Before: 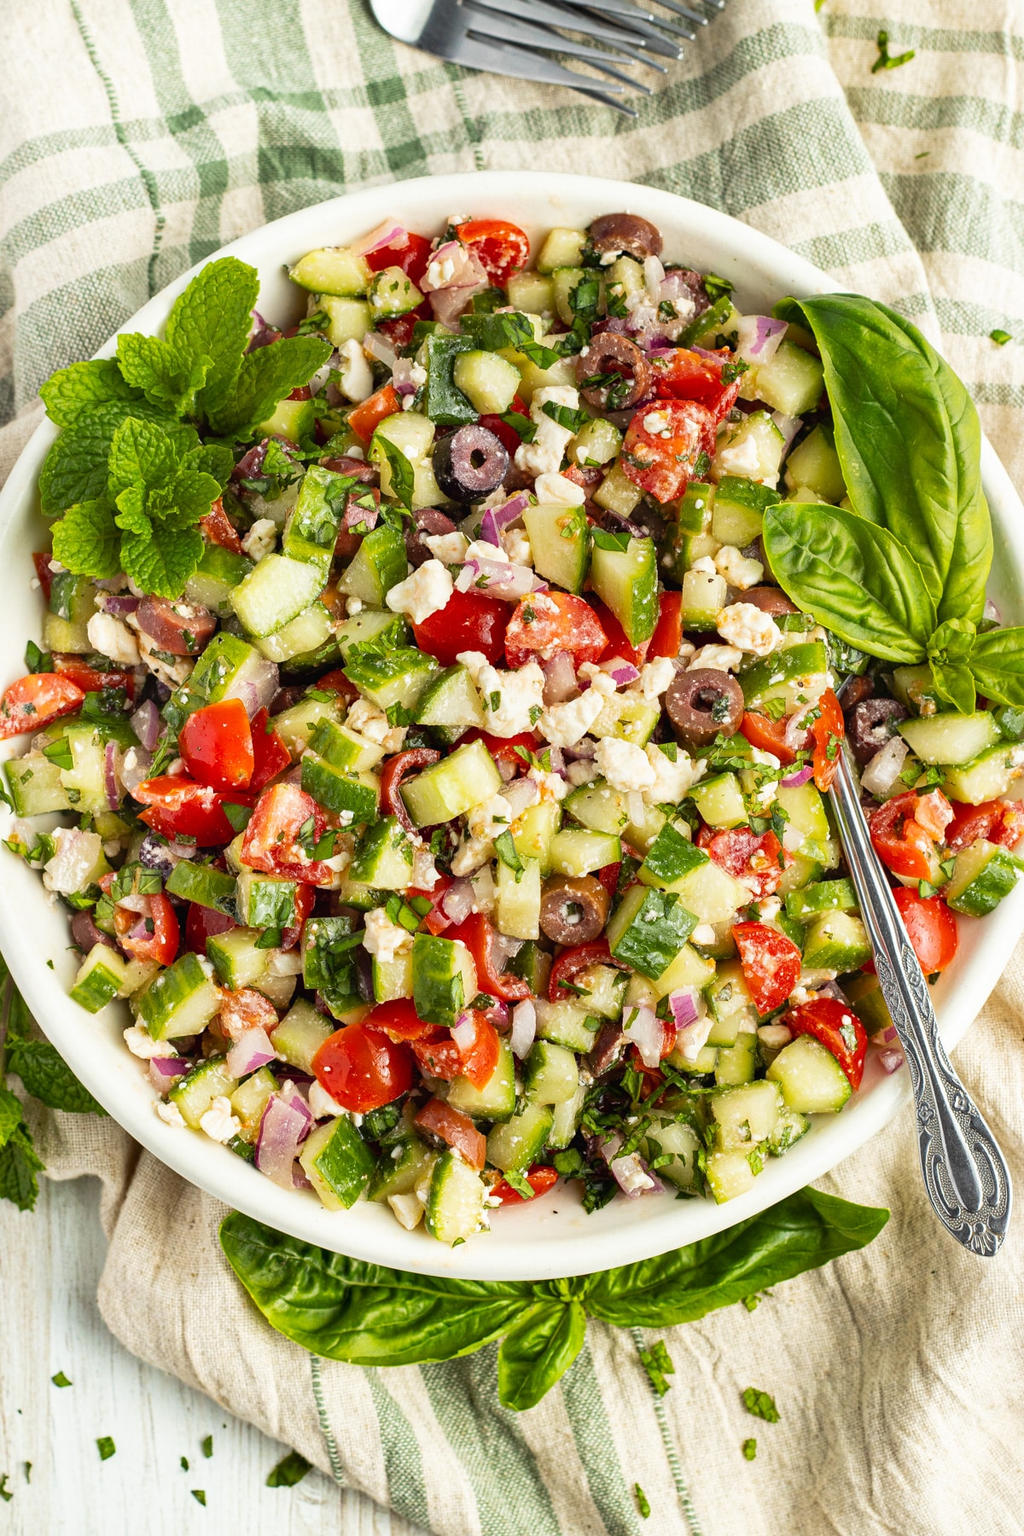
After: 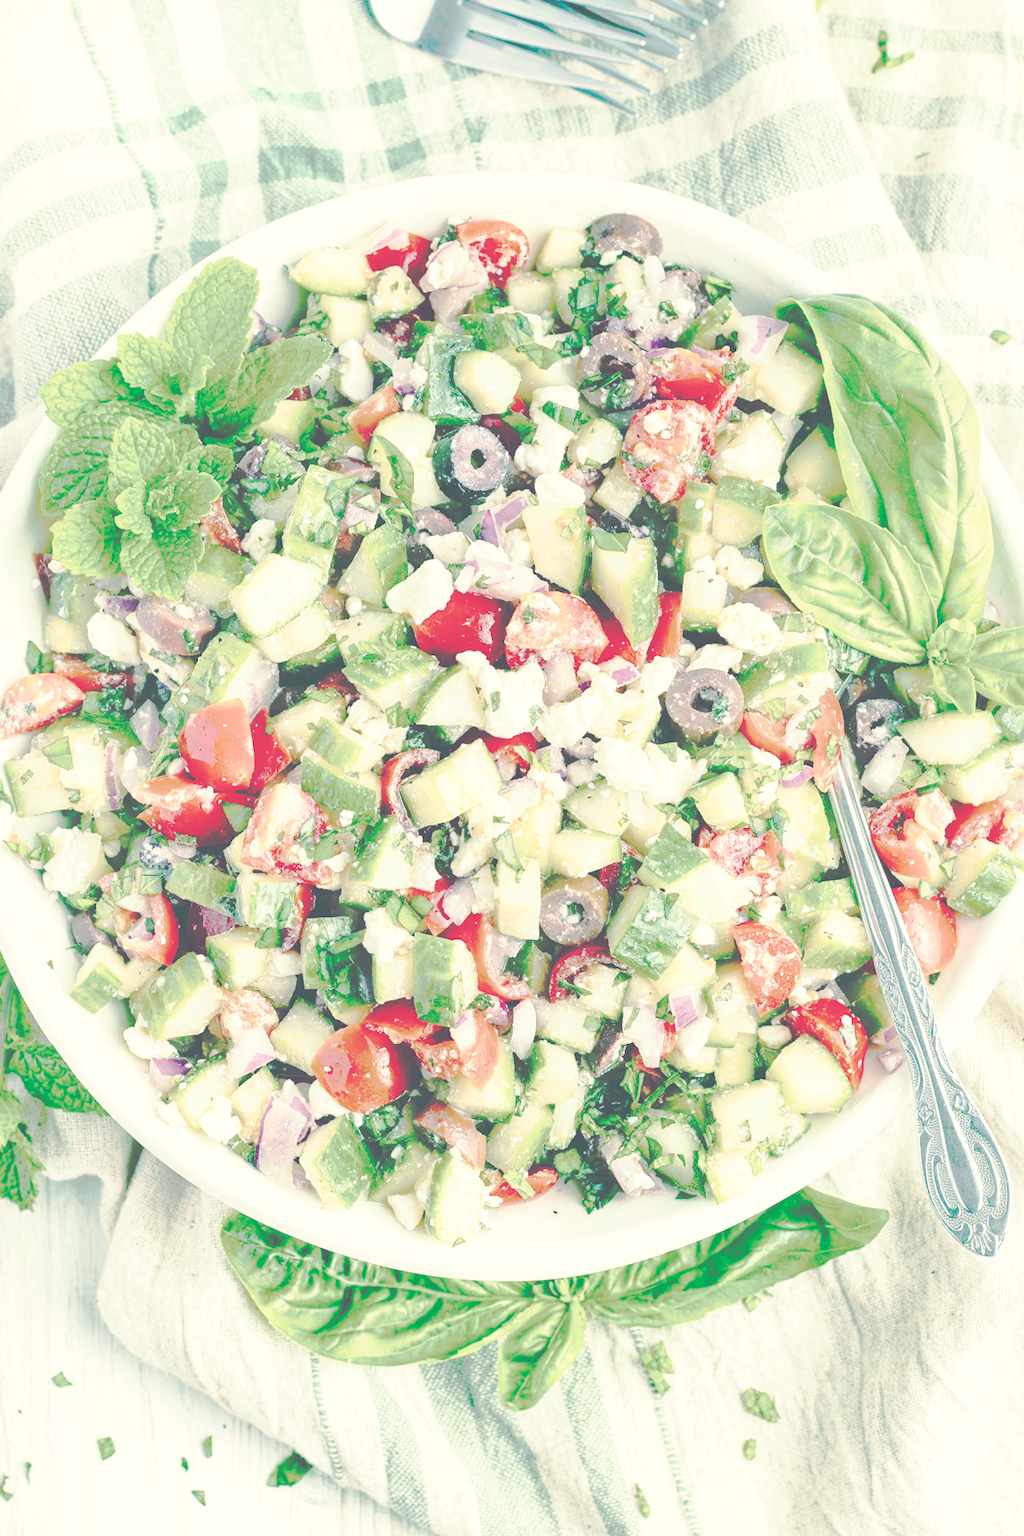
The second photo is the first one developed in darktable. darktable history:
tone curve: curves: ch0 [(0, 0) (0.003, 0.003) (0.011, 0.011) (0.025, 0.025) (0.044, 0.044) (0.069, 0.068) (0.1, 0.099) (0.136, 0.134) (0.177, 0.175) (0.224, 0.222) (0.277, 0.274) (0.335, 0.331) (0.399, 0.394) (0.468, 0.463) (0.543, 0.691) (0.623, 0.746) (0.709, 0.804) (0.801, 0.865) (0.898, 0.931) (1, 1)], preserve colors none
color look up table: target L [98.97, 98.6, 98.11, 94.32, 90, 93.67, 95.59, 93.44, 87.82, 90.29, 84.46, 73.66, 68.13, 64.51, 48.61, 200, 98.35, 89.59, 86.54, 87.17, 80.78, 75.92, 78.84, 75.65, 56.91, 67.48, 51.92, 44.36, 41.57, 98.87, 98.4, 94.89, 84.47, 81.46, 80.64, 76.71, 63.97, 58.03, 60.57, 59.33, 59.37, 56.24, 43.65, 34.71, 99.08, 92.05, 87.3, 84.67, 63.52], target a [-2.275, -6.881, -7.804, -27.25, -53.3, -26.57, -15.9, -1.794, -46.76, -19.92, -61.04, -23.92, -43.18, -34, -22.85, 0, -4.186, 11.57, 6.193, 10.57, 30.58, 32.2, 26.73, 0.836, 50.05, -8.674, 42.7, 11.86, -5.824, -0.973, 0.093, 6.55, 28.06, 21.64, 3.376, -9.518, 61.83, 54.81, -4.1, 19.59, 1.116, -10.03, 21.36, 7.588, -1.551, -26.46, -43.99, -18.21, -20.75], target b [10.22, 30.88, 35.66, 2.294, 14.52, 22.39, 17.76, 31.96, 9.488, 50.64, 45.58, 20.45, 23.48, 1.704, 9.124, 0, 19.99, 14.56, 46.52, 12.08, 1.048, 34.63, 17.58, 22.93, -11.2, 3.847, 4.045, -2.211, 0.5, 8.061, 6.876, 1.342, -13.34, -3.03, 0.677, -25.48, -43.75, -30.2, -46.89, -29.97, -15.45, -18.74, -24.33, -28.96, 7.327, 2.601, -8.951, -7.122, -10.11], num patches 49
